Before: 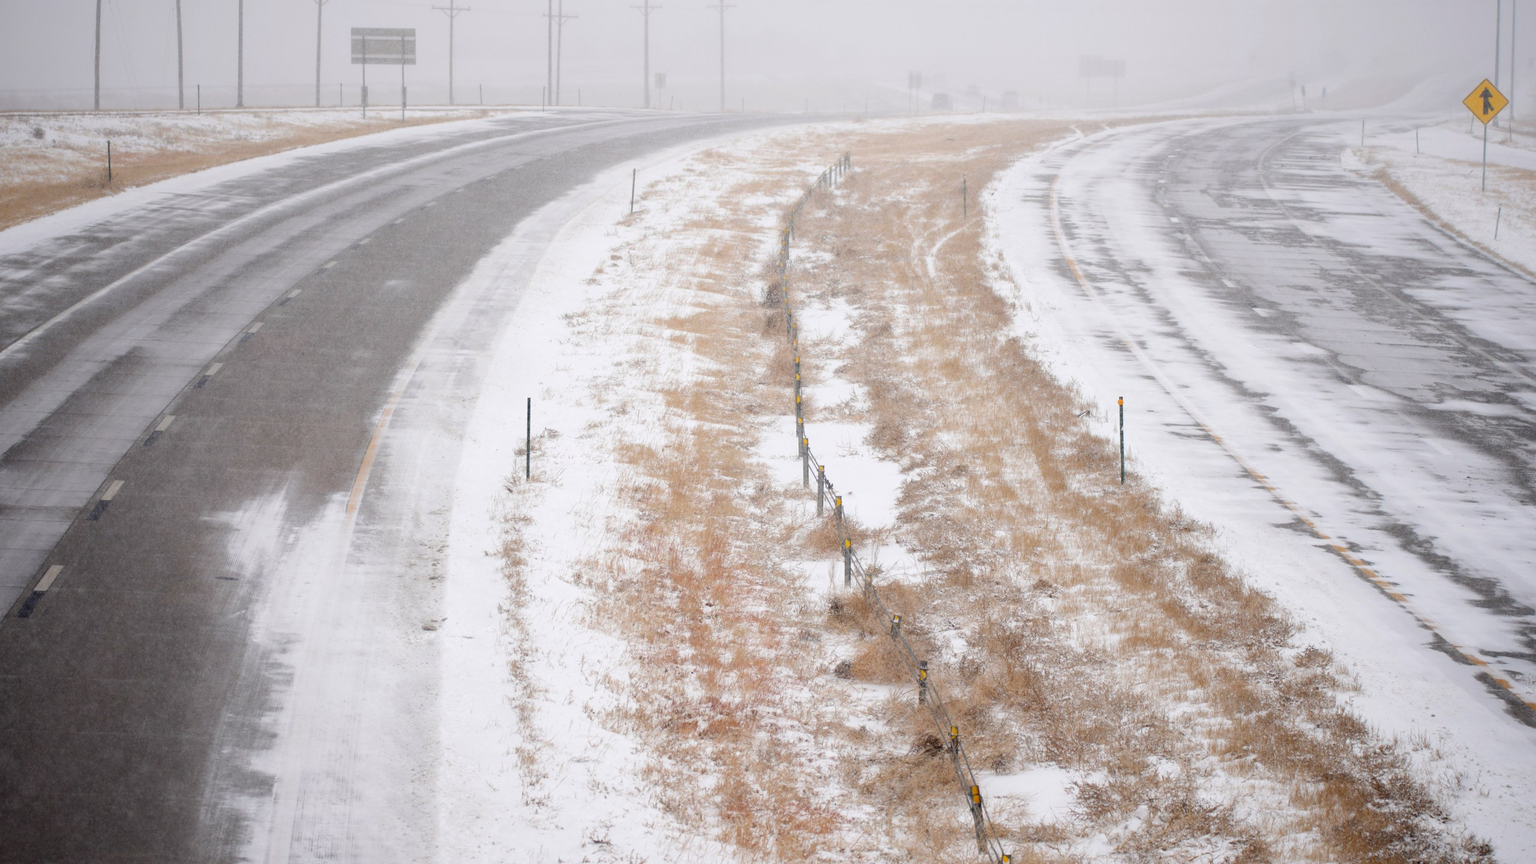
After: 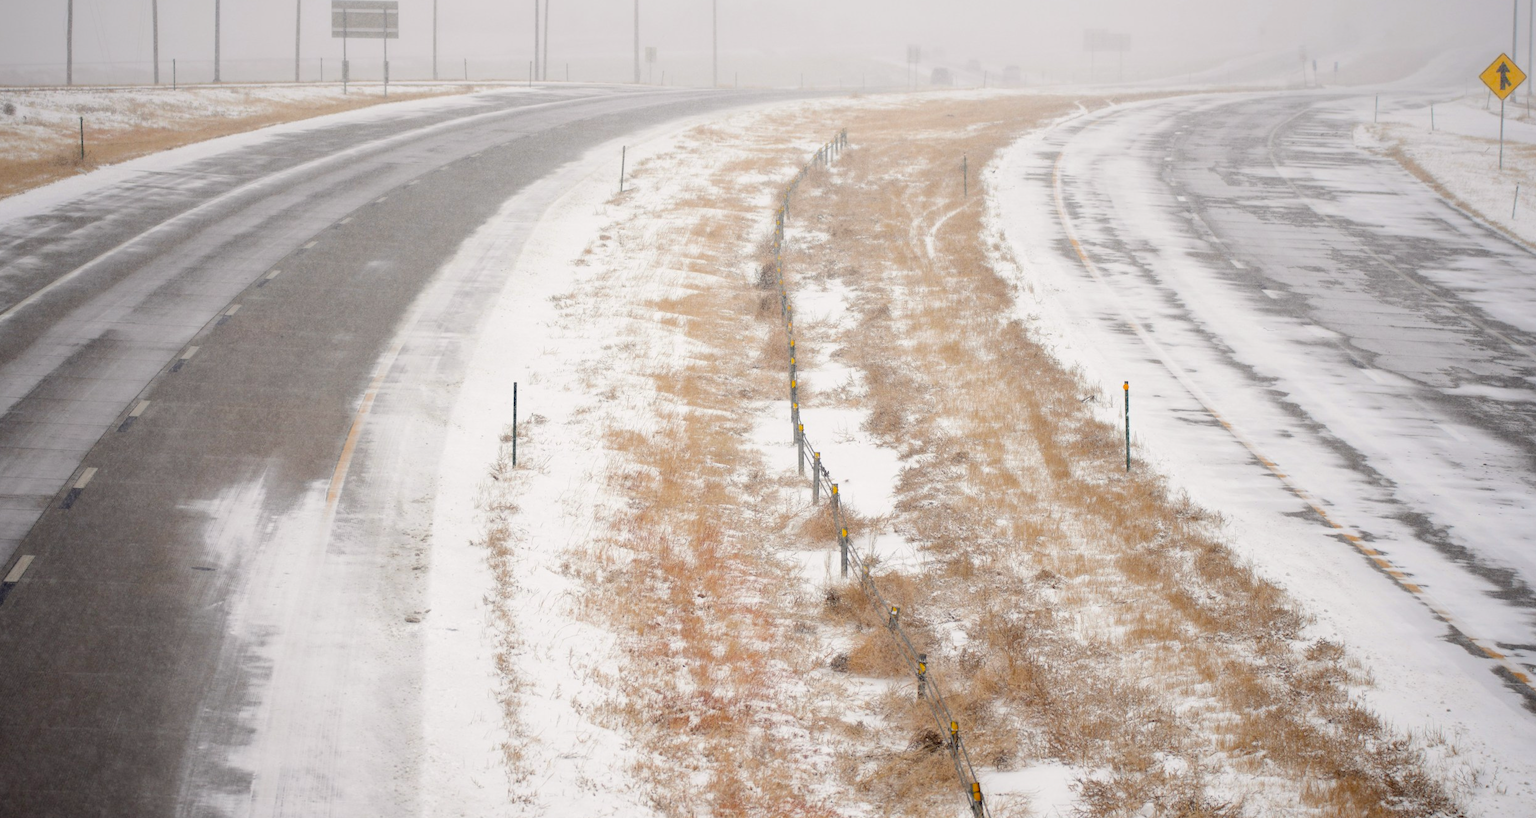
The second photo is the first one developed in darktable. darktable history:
crop: left 1.964%, top 3.251%, right 1.122%, bottom 4.933%
color calibration: output colorfulness [0, 0.315, 0, 0], x 0.341, y 0.355, temperature 5166 K
